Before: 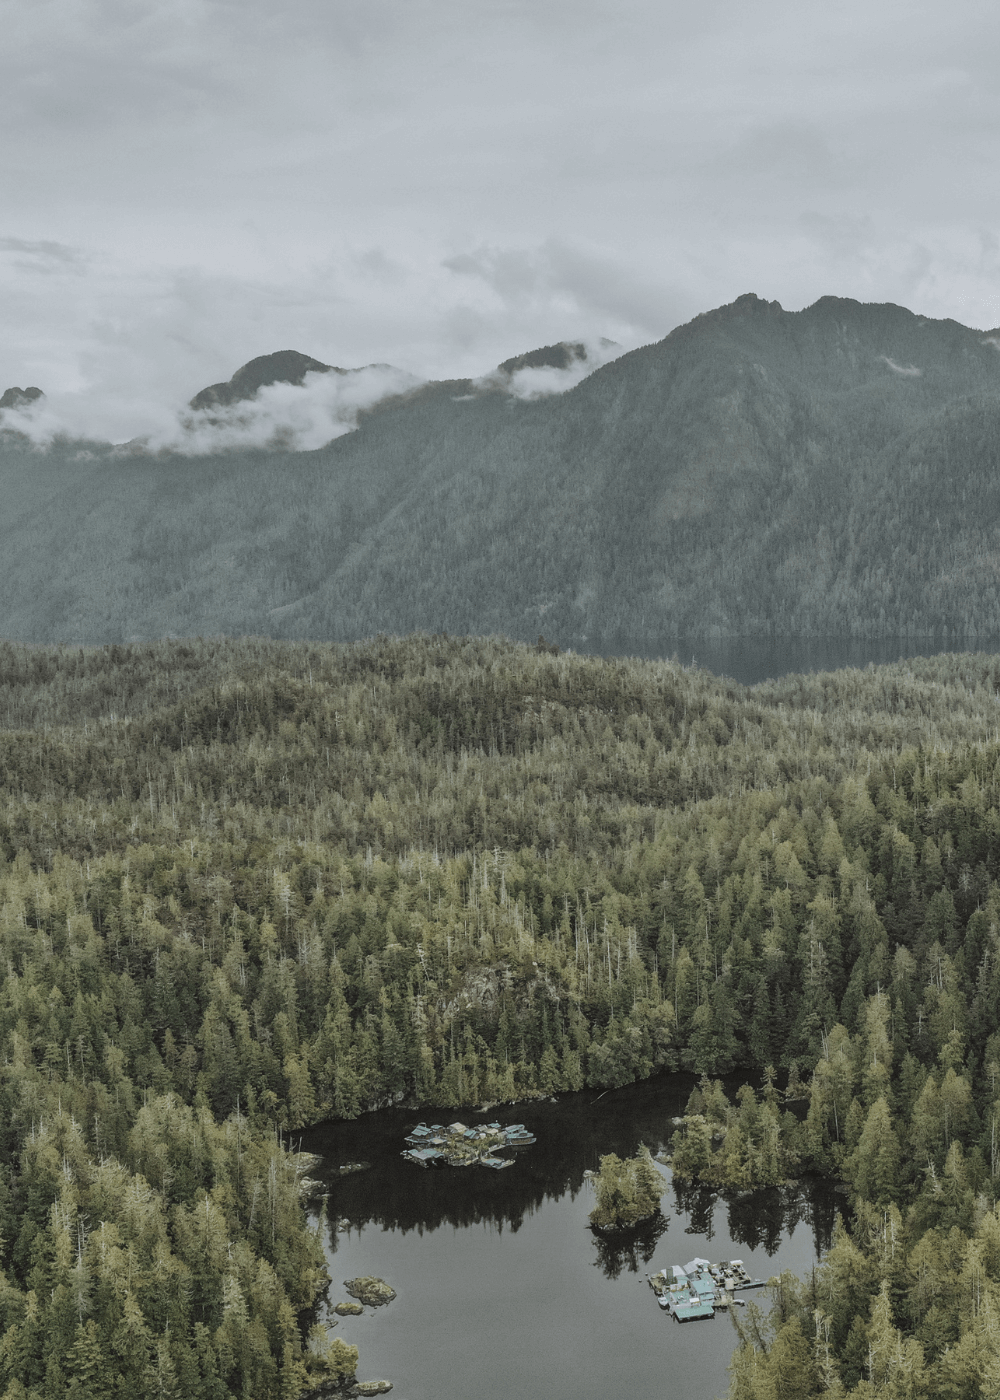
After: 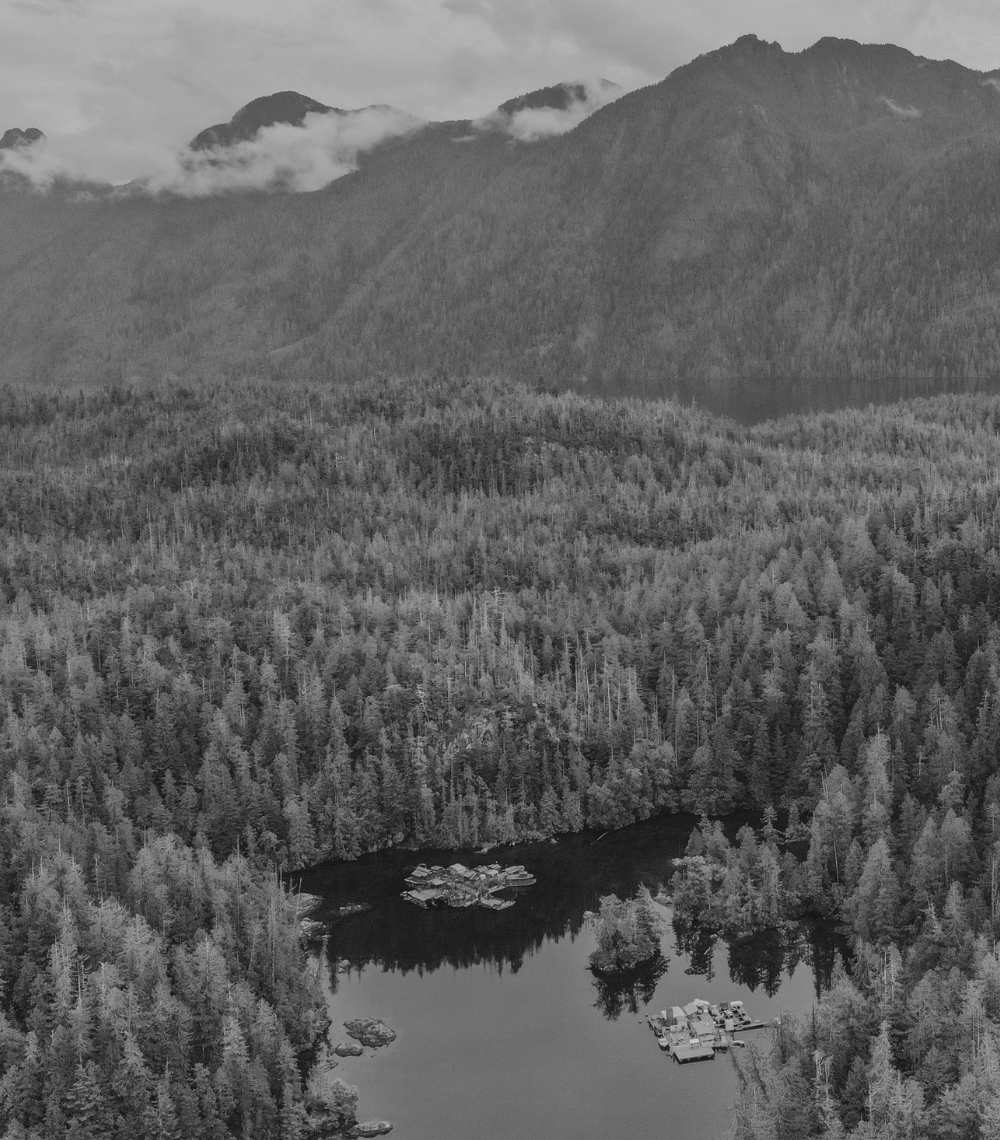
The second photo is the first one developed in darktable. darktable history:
monochrome: a 26.22, b 42.67, size 0.8
crop and rotate: top 18.507%
